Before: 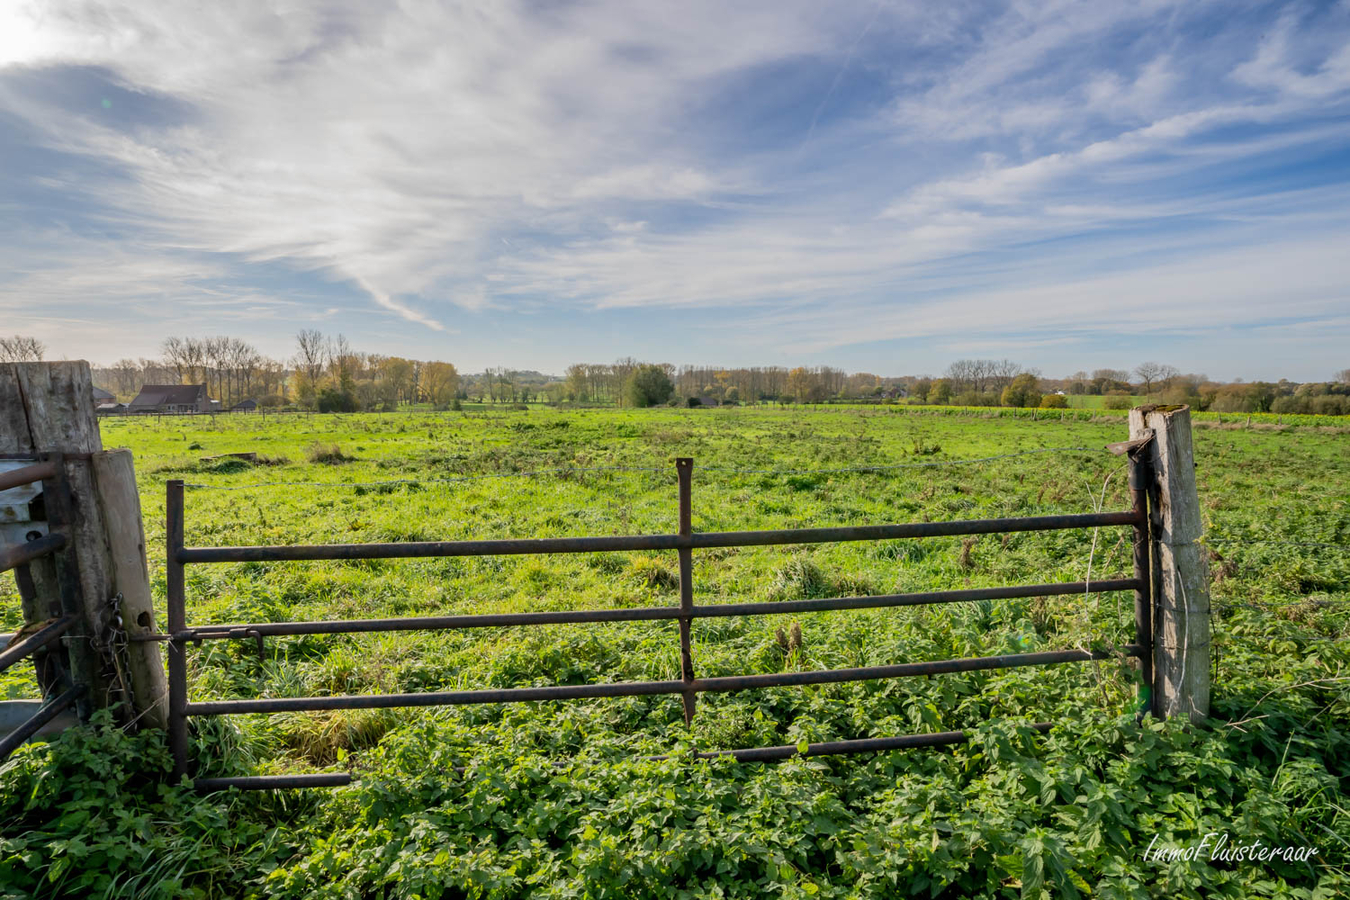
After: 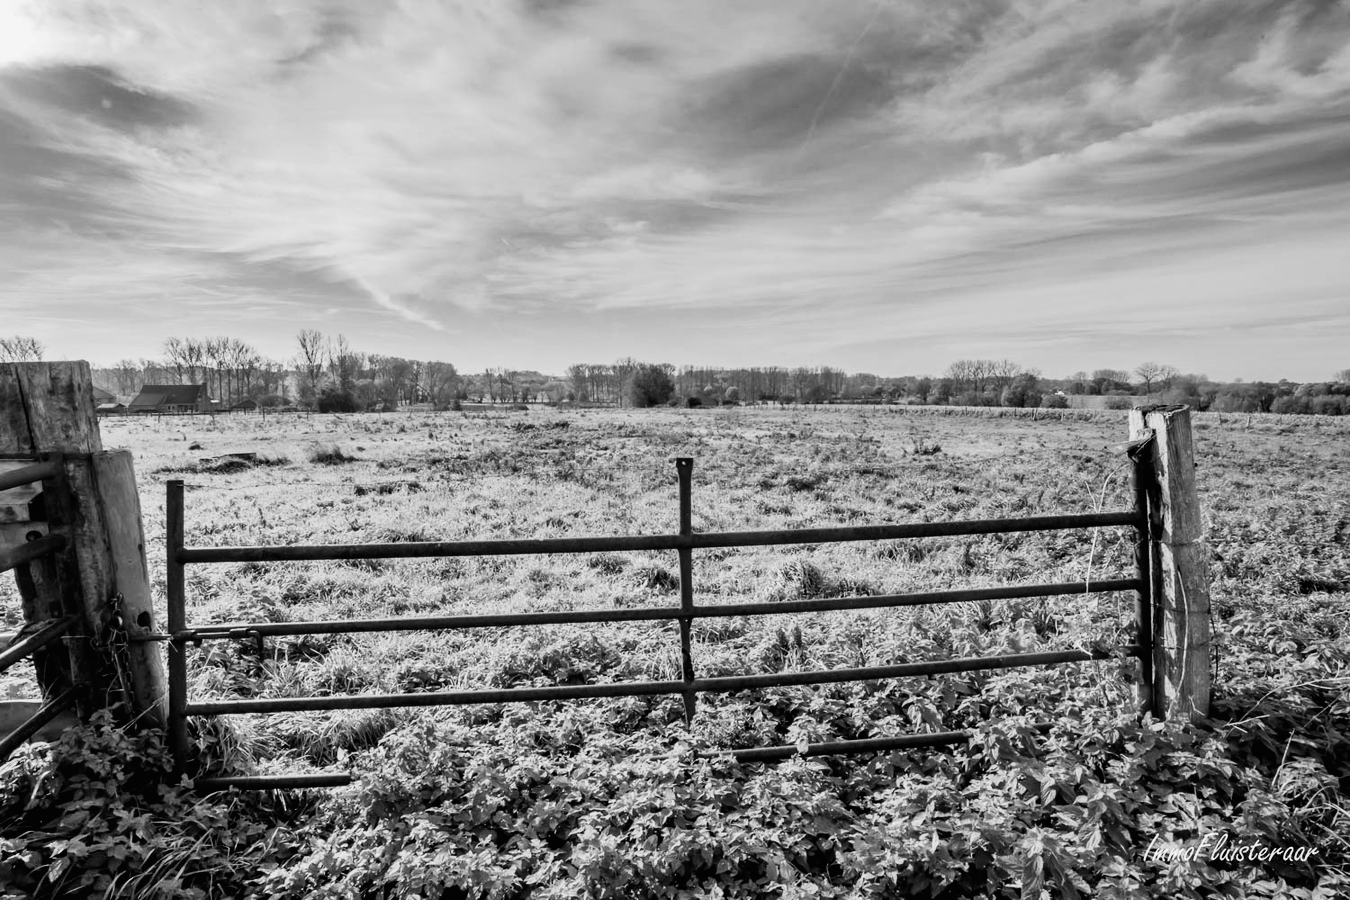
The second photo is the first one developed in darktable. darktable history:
monochrome: a -6.99, b 35.61, size 1.4
shadows and highlights: soften with gaussian
white balance: red 0.982, blue 1.018
tone curve: curves: ch0 [(0, 0.006) (0.046, 0.011) (0.13, 0.062) (0.338, 0.327) (0.494, 0.55) (0.728, 0.835) (1, 1)]; ch1 [(0, 0) (0.346, 0.324) (0.45, 0.431) (0.5, 0.5) (0.522, 0.517) (0.55, 0.57) (1, 1)]; ch2 [(0, 0) (0.453, 0.418) (0.5, 0.5) (0.526, 0.524) (0.554, 0.598) (0.622, 0.679) (0.707, 0.761) (1, 1)], color space Lab, independent channels, preserve colors none
